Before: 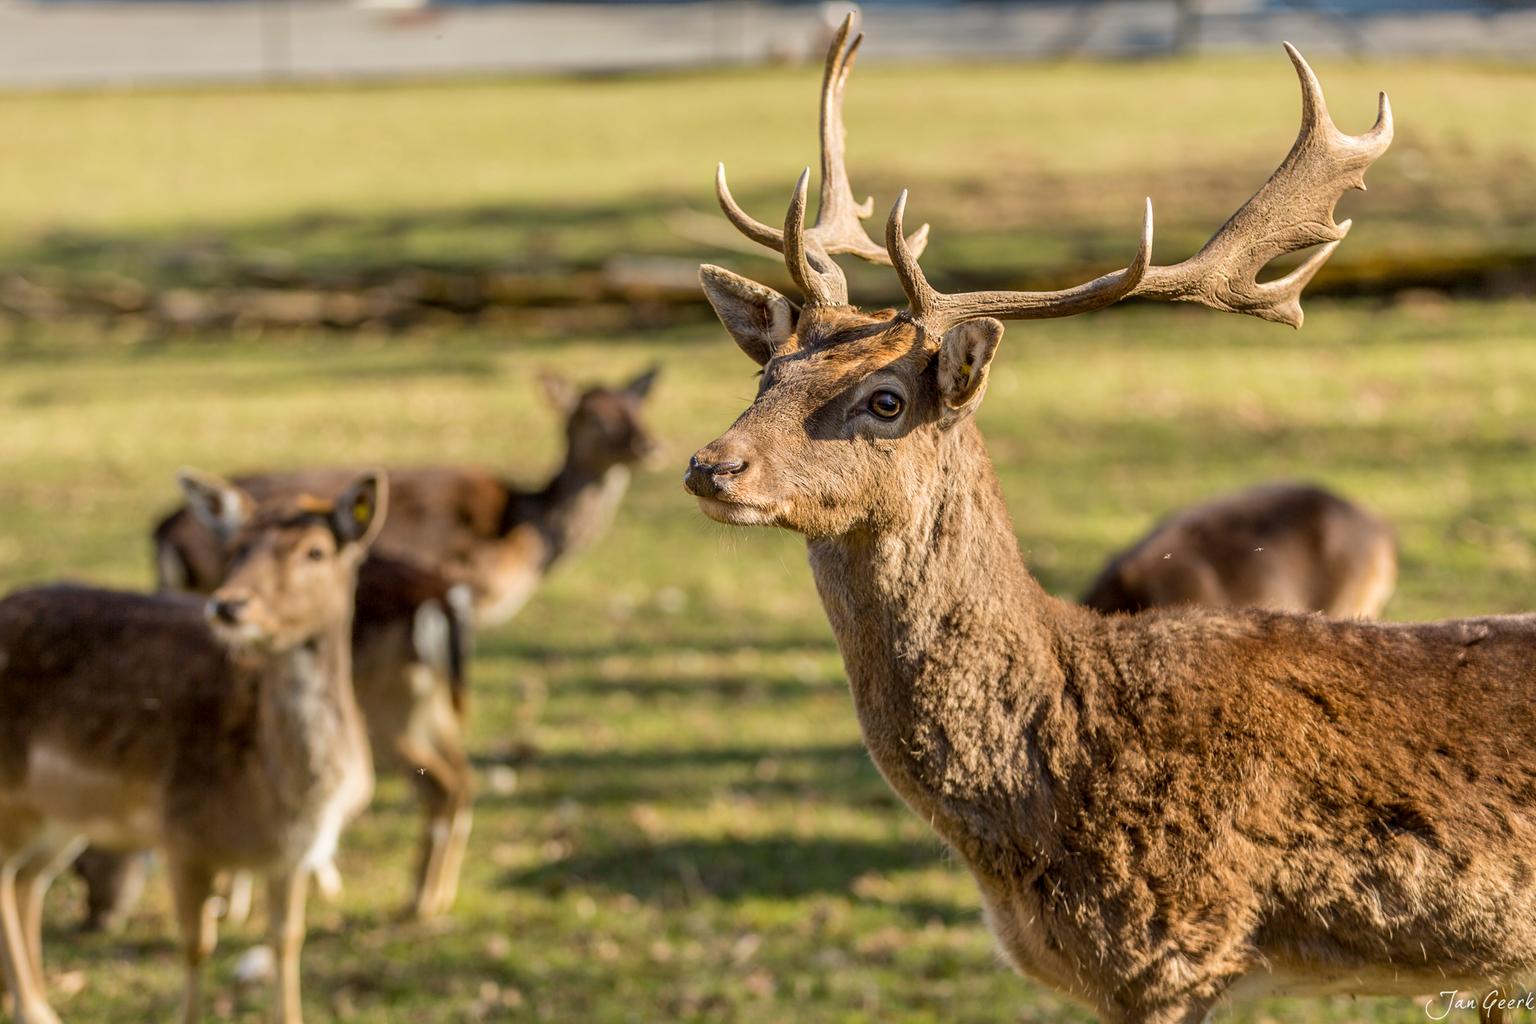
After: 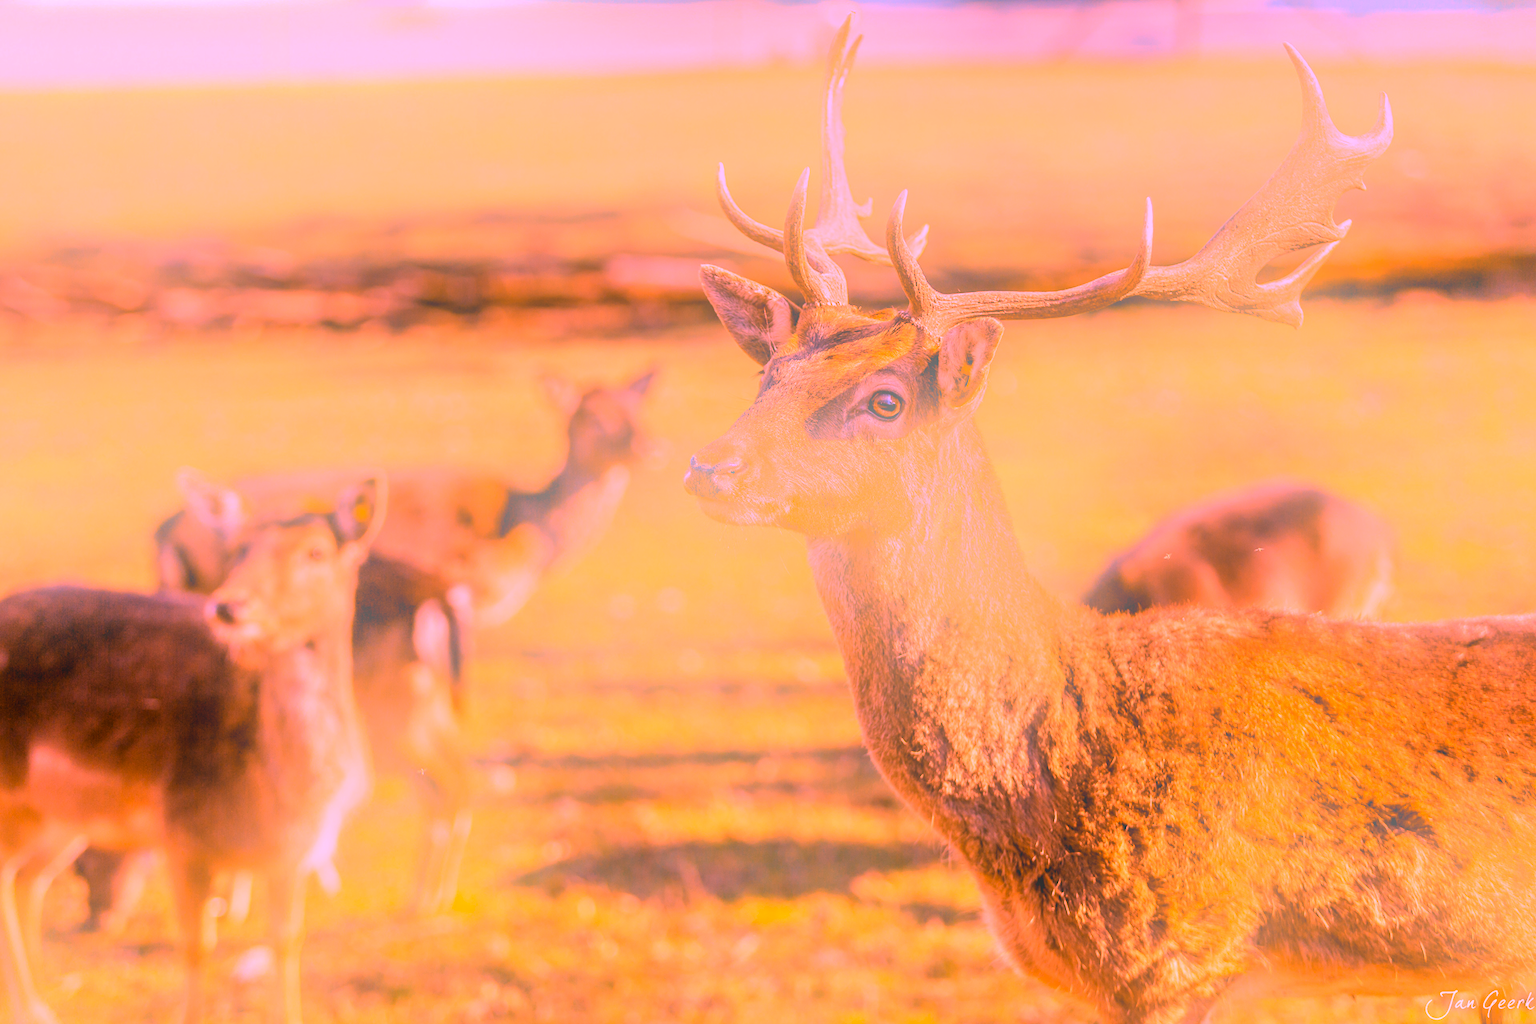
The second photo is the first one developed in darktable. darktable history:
white balance: red 2.207, blue 1.293
color contrast: green-magenta contrast 0.85, blue-yellow contrast 1.25, unbound 0
graduated density: hue 238.83°, saturation 50%
bloom: on, module defaults
